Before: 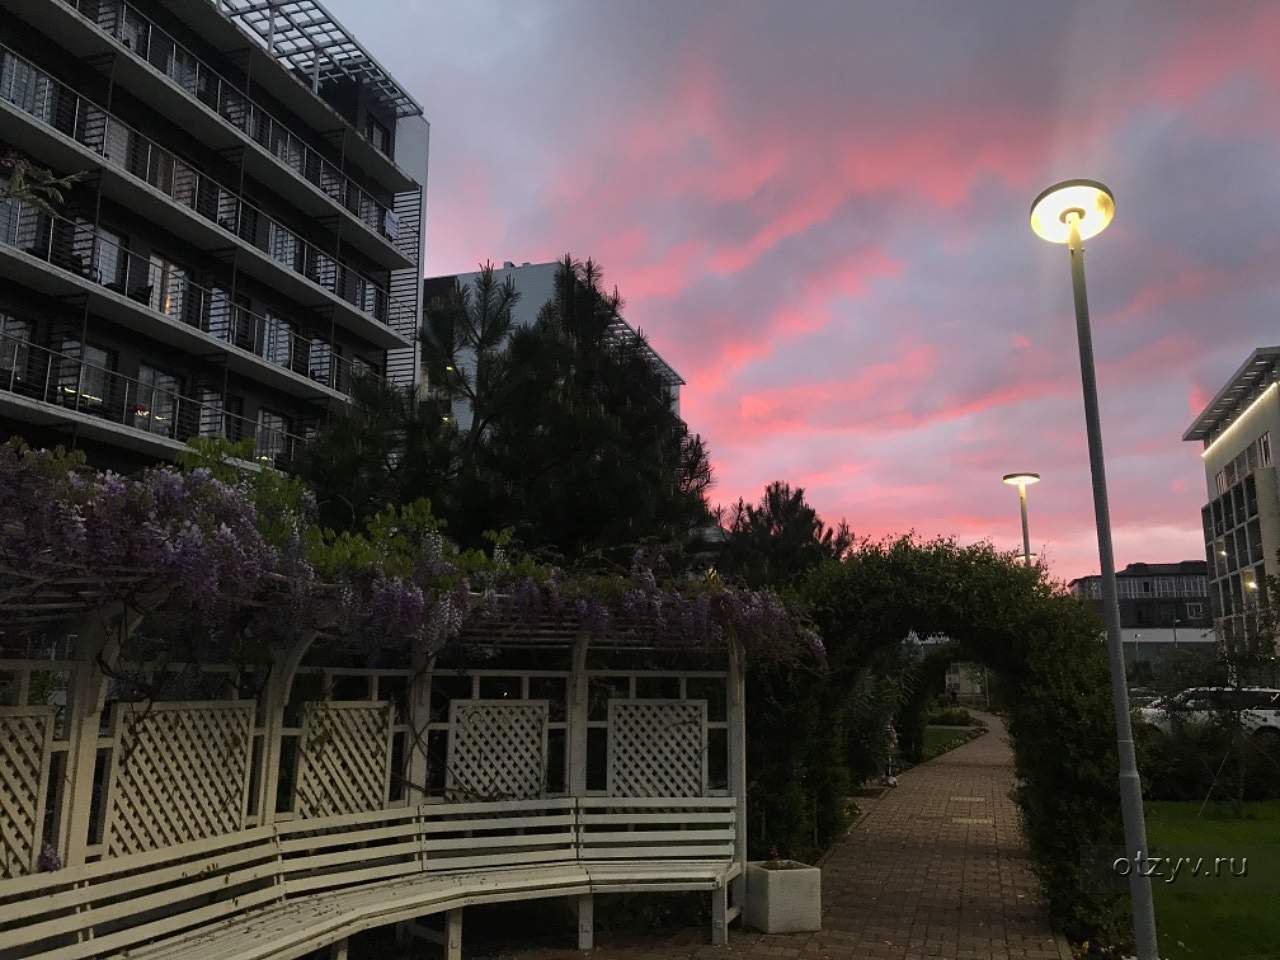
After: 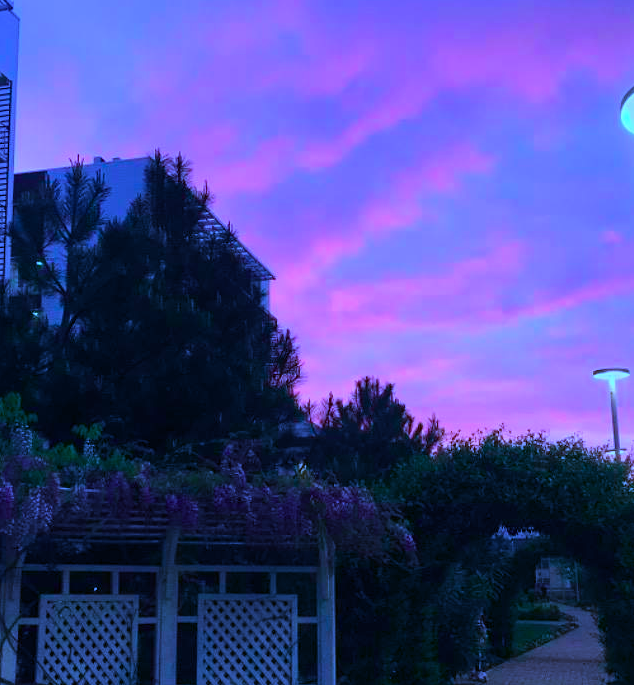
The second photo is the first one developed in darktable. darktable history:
color calibration: output R [0.948, 0.091, -0.04, 0], output G [-0.3, 1.384, -0.085, 0], output B [-0.108, 0.061, 1.08, 0], illuminant as shot in camera, x 0.484, y 0.43, temperature 2405.29 K
crop: left 32.075%, top 10.976%, right 18.355%, bottom 17.596%
